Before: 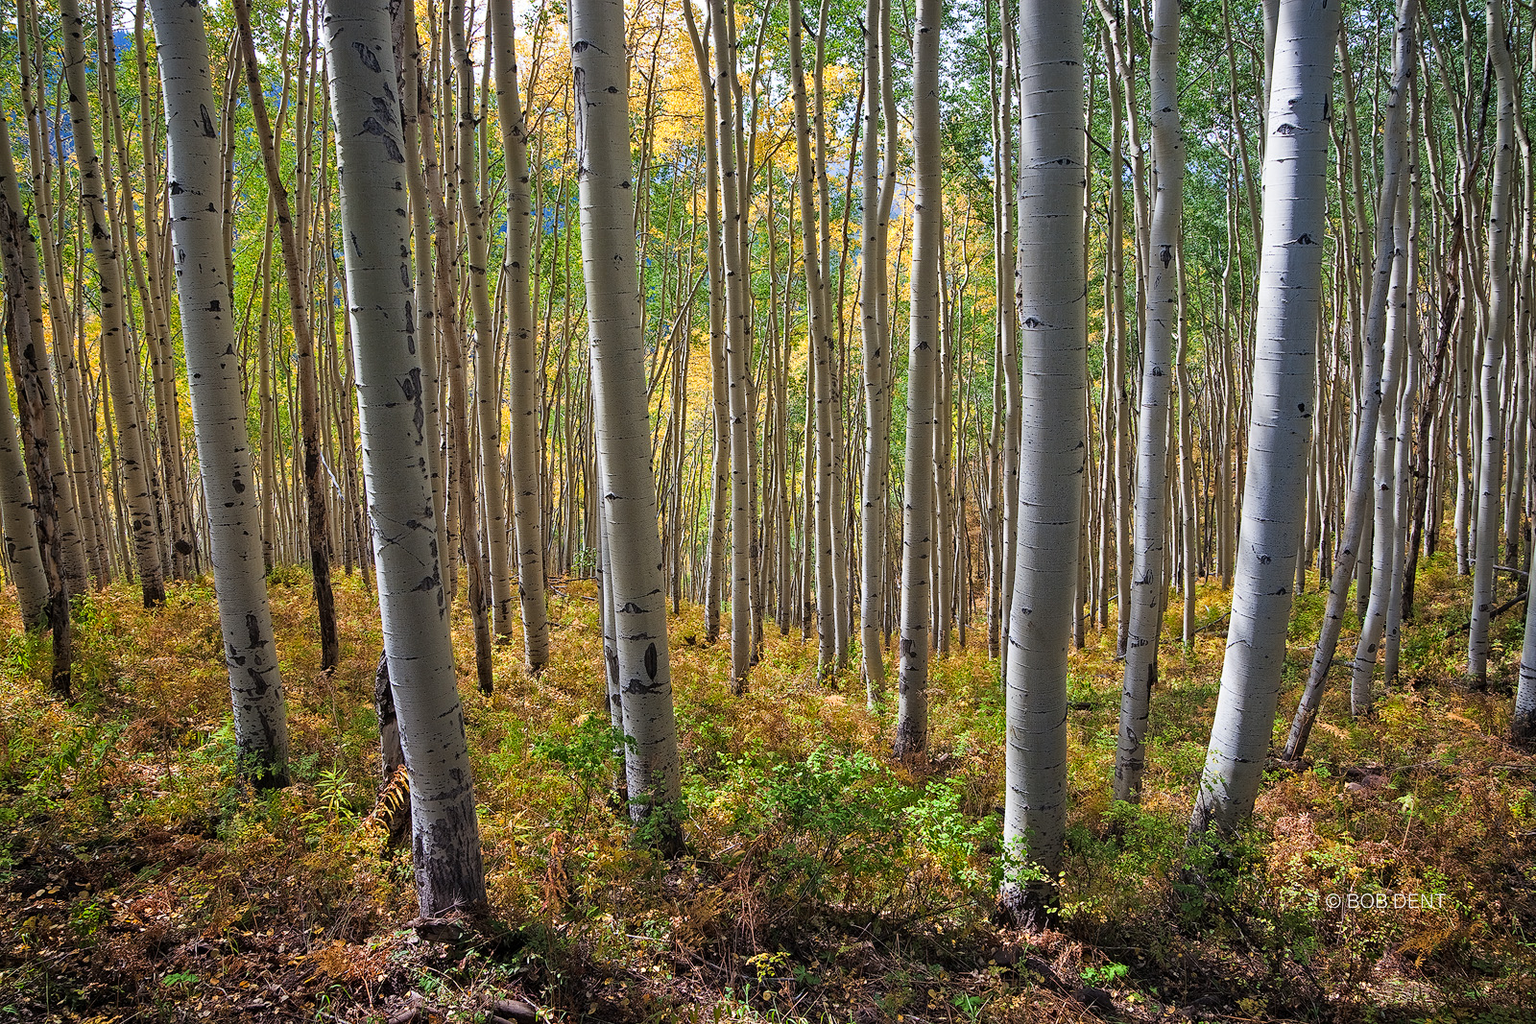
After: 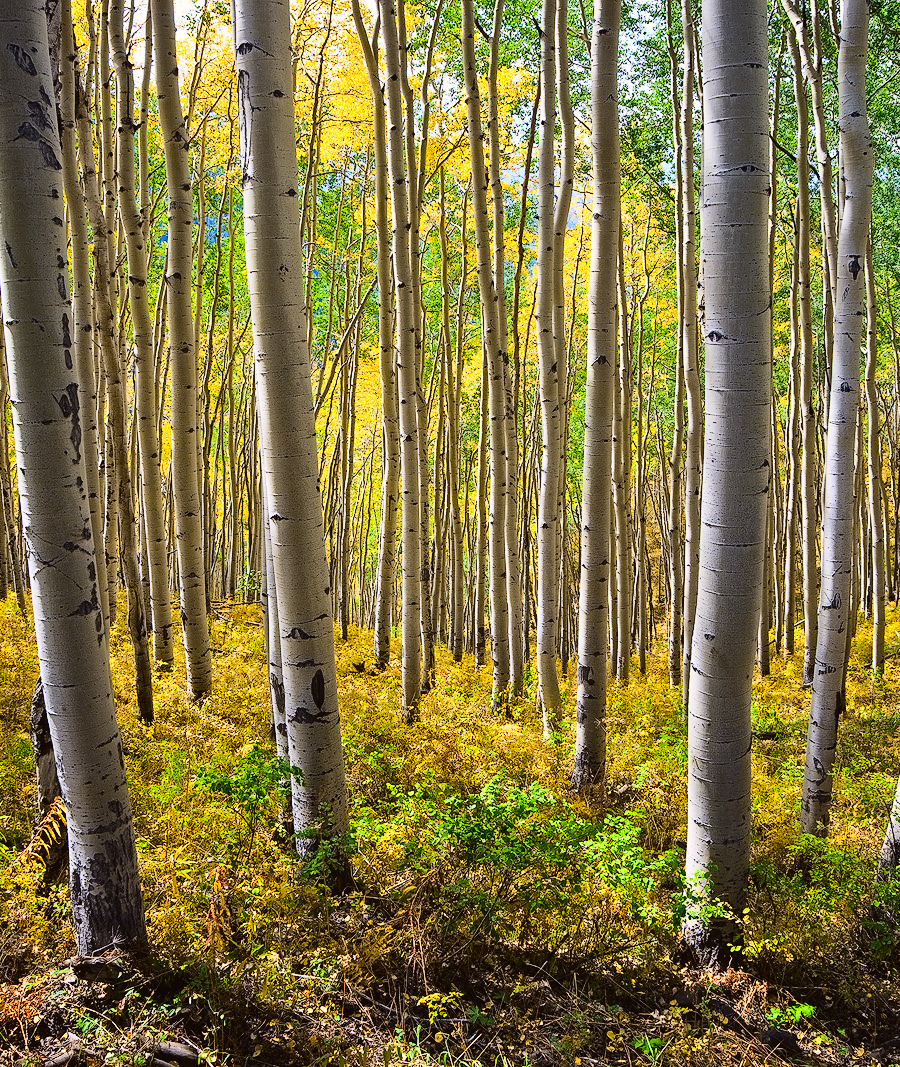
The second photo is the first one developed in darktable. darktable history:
tone curve: curves: ch0 [(0.003, 0.023) (0.071, 0.052) (0.236, 0.197) (0.466, 0.557) (0.631, 0.764) (0.806, 0.906) (1, 1)]; ch1 [(0, 0) (0.262, 0.227) (0.417, 0.386) (0.469, 0.467) (0.502, 0.51) (0.528, 0.521) (0.573, 0.555) (0.605, 0.621) (0.644, 0.671) (0.686, 0.728) (0.994, 0.987)]; ch2 [(0, 0) (0.262, 0.188) (0.385, 0.353) (0.427, 0.424) (0.495, 0.502) (0.531, 0.555) (0.583, 0.632) (0.644, 0.748) (1, 1)], color space Lab, independent channels, preserve colors none
crop and rotate: left 22.516%, right 21.234%
